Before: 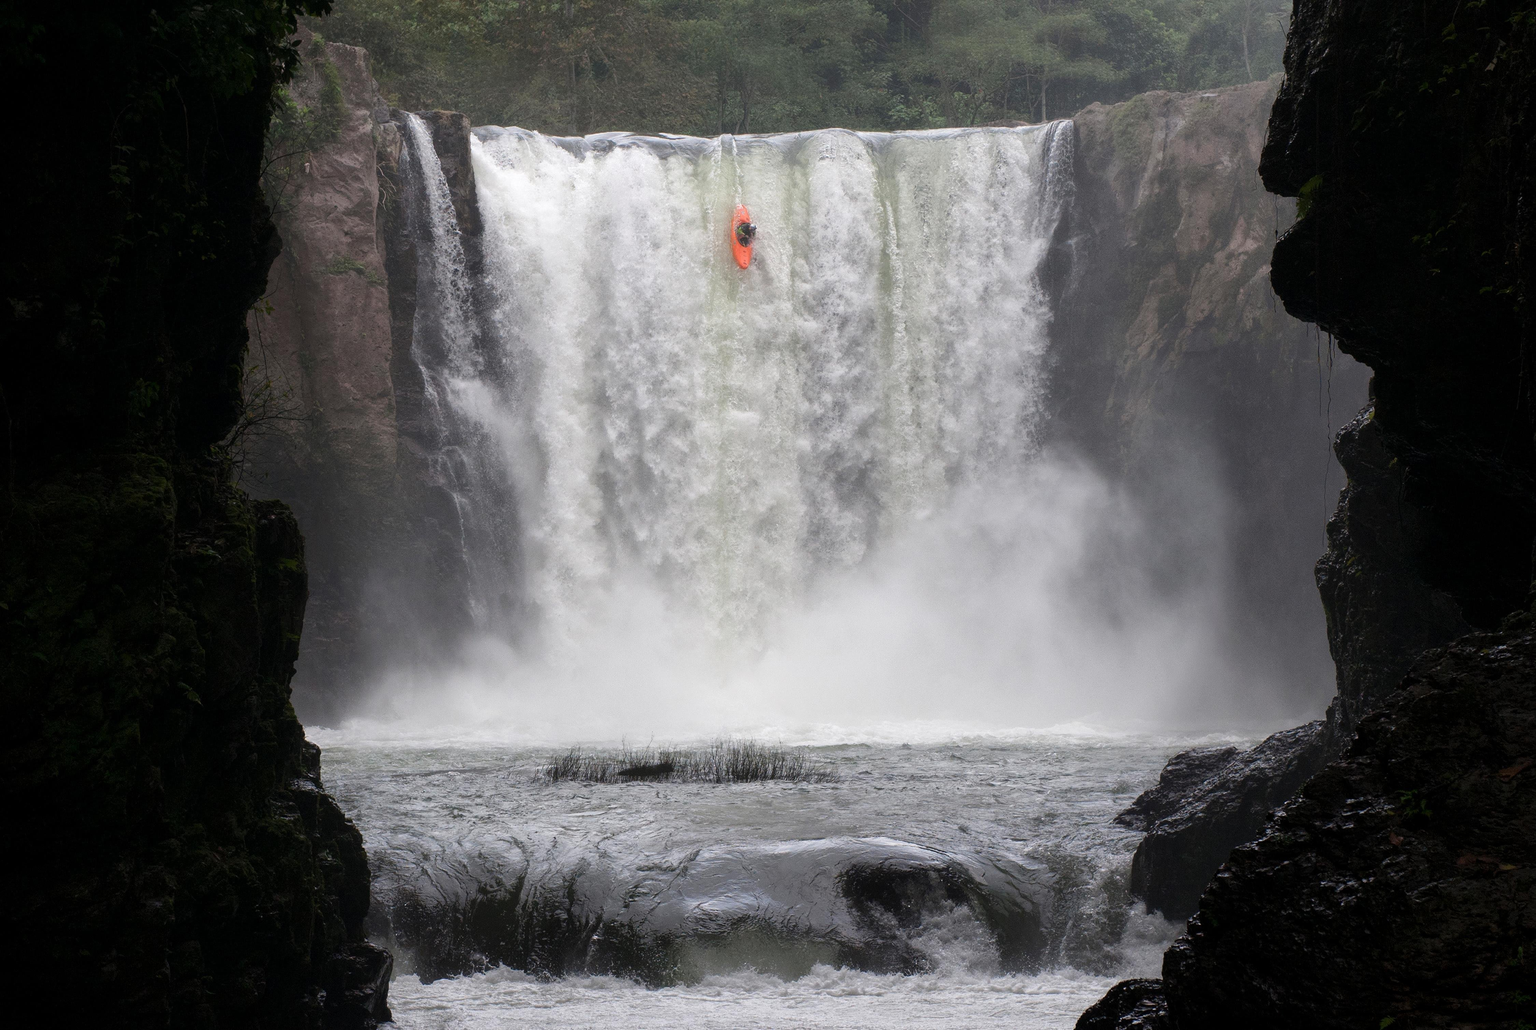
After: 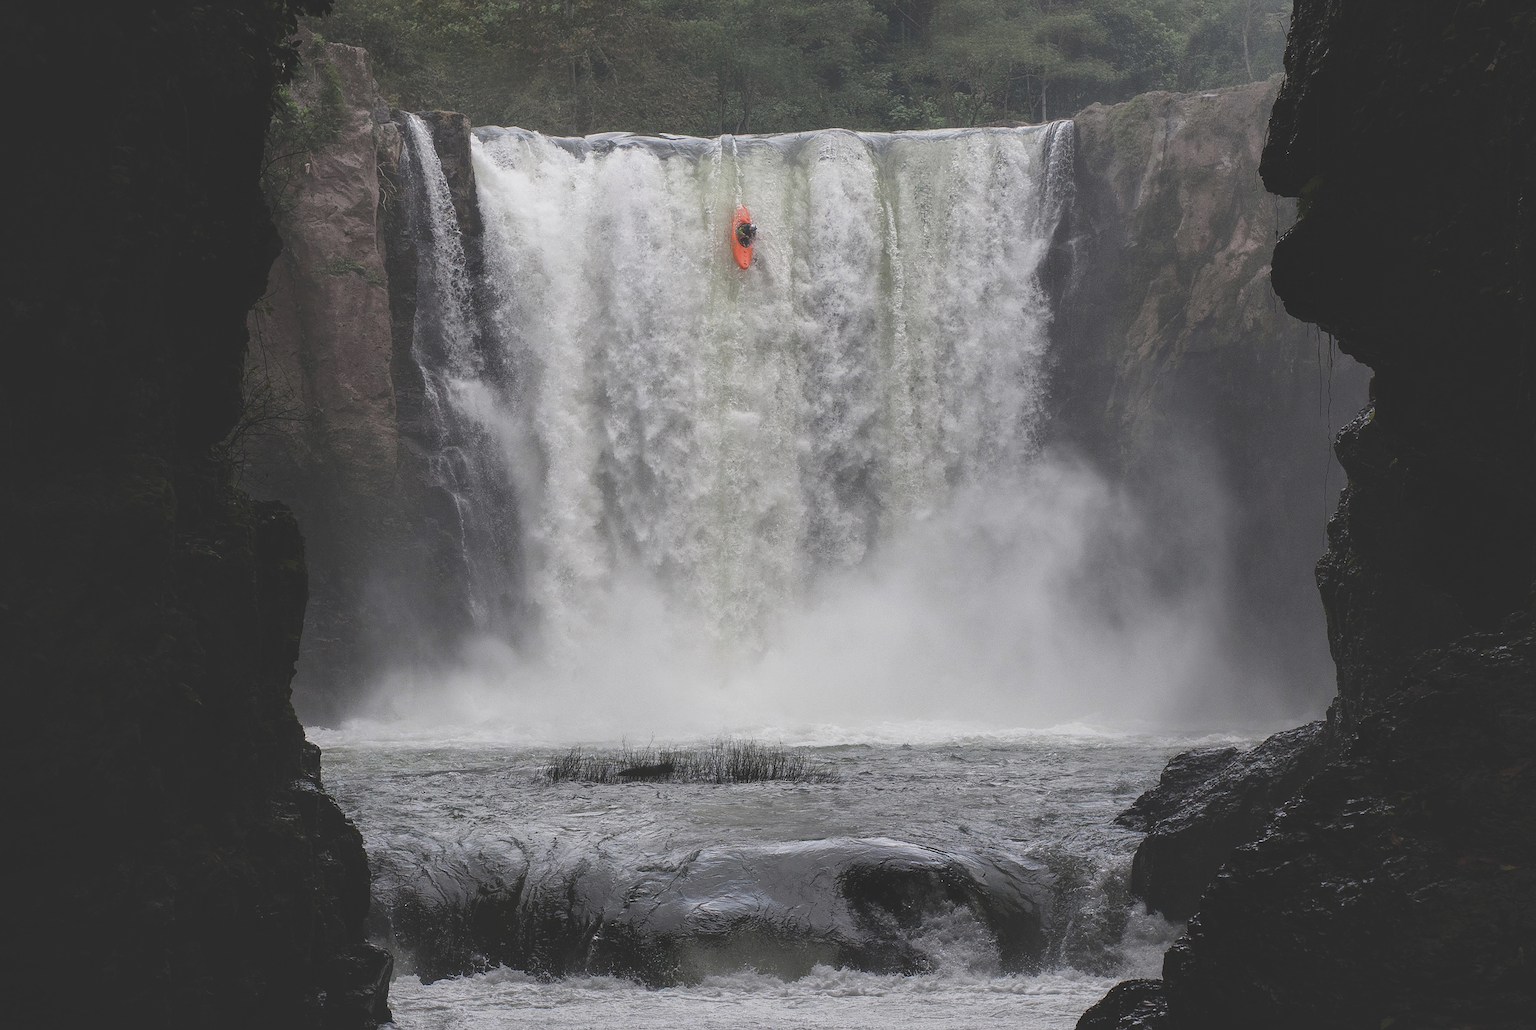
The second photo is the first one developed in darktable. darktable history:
sharpen: on, module defaults
exposure: black level correction -0.036, exposure -0.498 EV, compensate exposure bias true, compensate highlight preservation false
local contrast: on, module defaults
